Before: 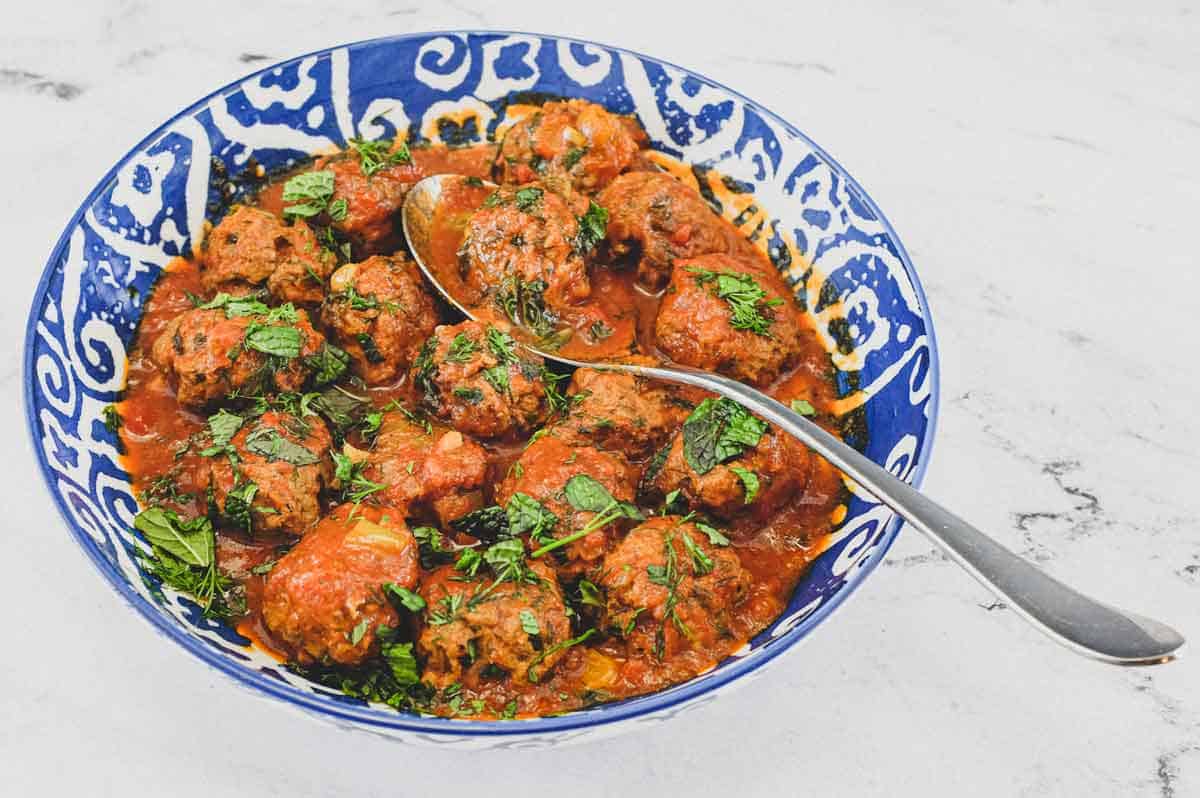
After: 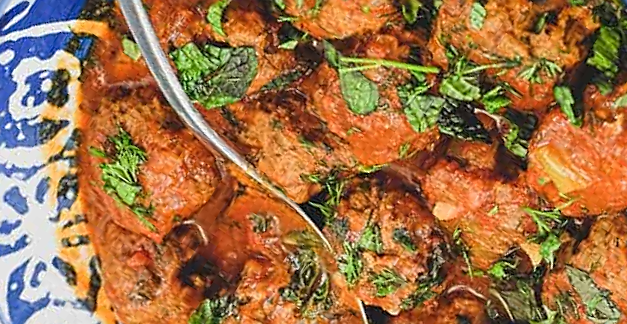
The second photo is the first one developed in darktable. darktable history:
sharpen: on, module defaults
crop and rotate: angle 147.26°, left 9.109%, top 15.645%, right 4.379%, bottom 17.04%
